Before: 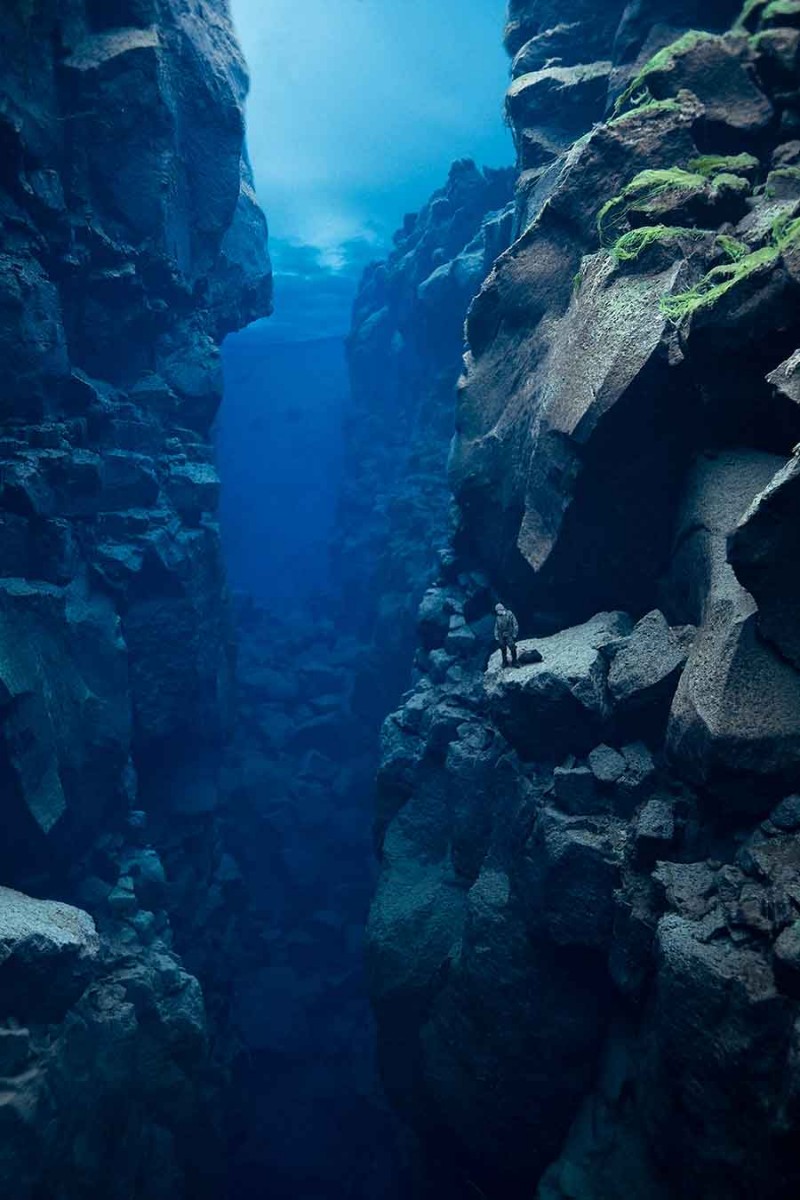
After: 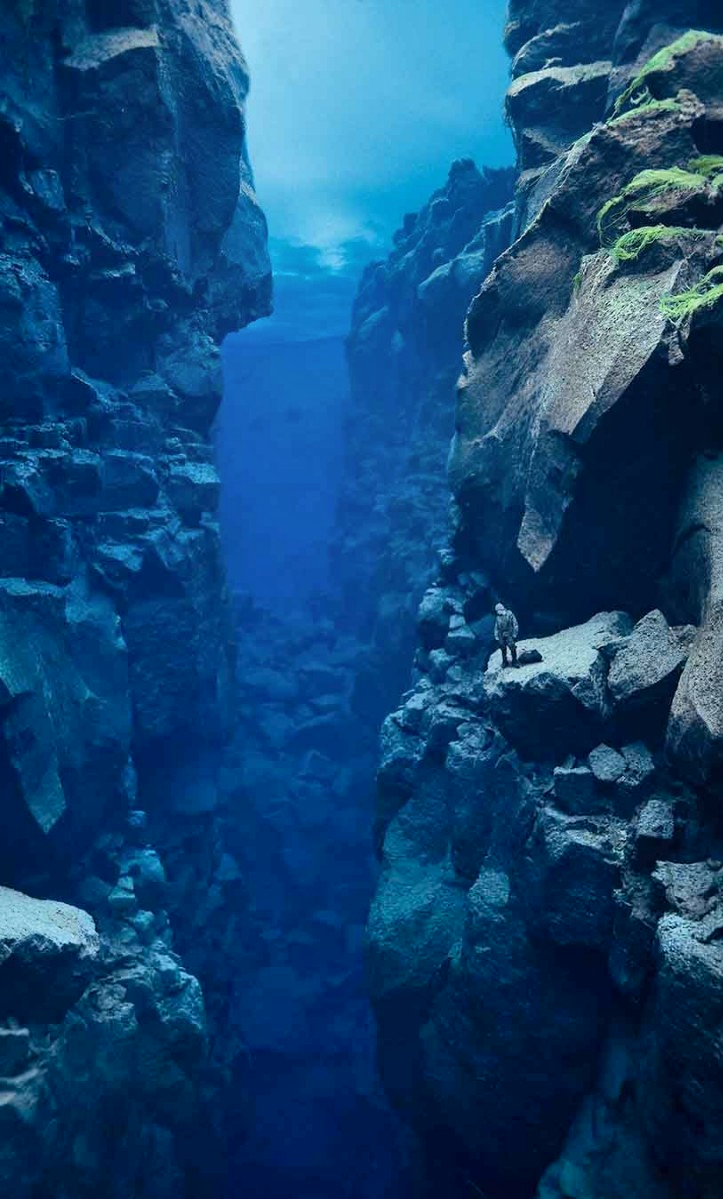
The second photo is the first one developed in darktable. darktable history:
shadows and highlights: soften with gaussian
crop: right 9.509%, bottom 0.031%
